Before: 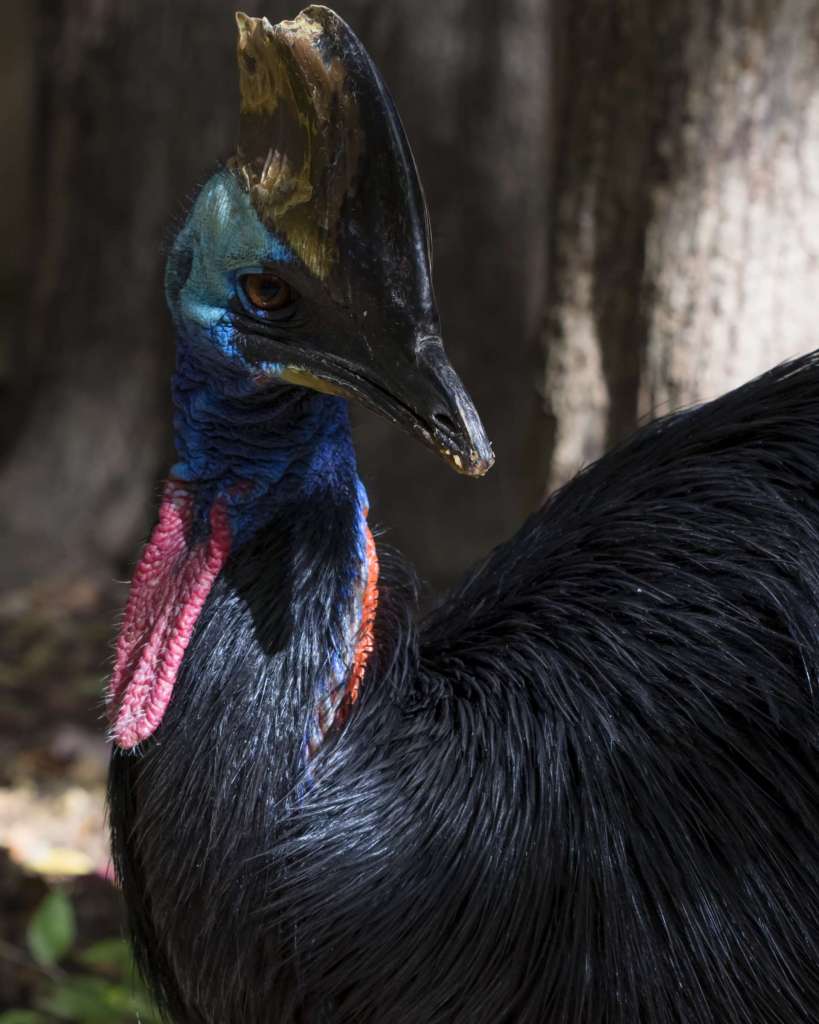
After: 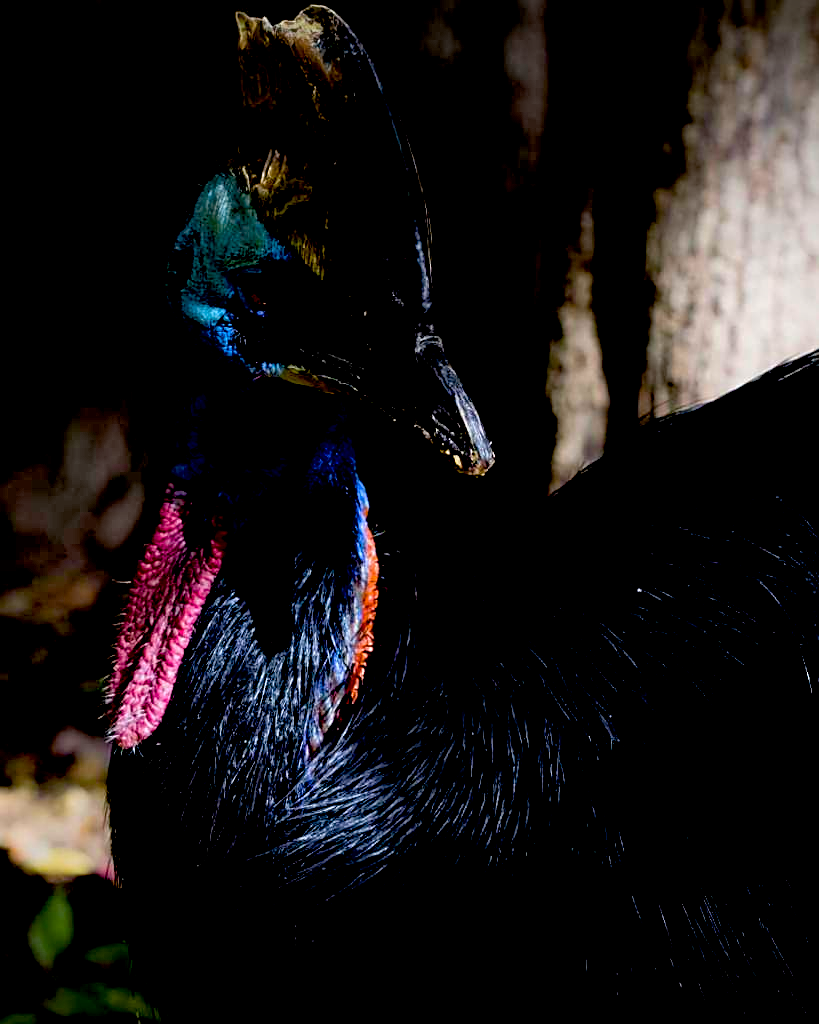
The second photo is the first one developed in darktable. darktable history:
vignetting: fall-off start 98.88%, fall-off radius 100.53%, brightness -0.565, saturation -0.002, width/height ratio 1.427, unbound false
color balance rgb: perceptual saturation grading › global saturation 30.206%, global vibrance 20%
sharpen: on, module defaults
exposure: black level correction 0.056, exposure -0.038 EV, compensate highlight preservation false
